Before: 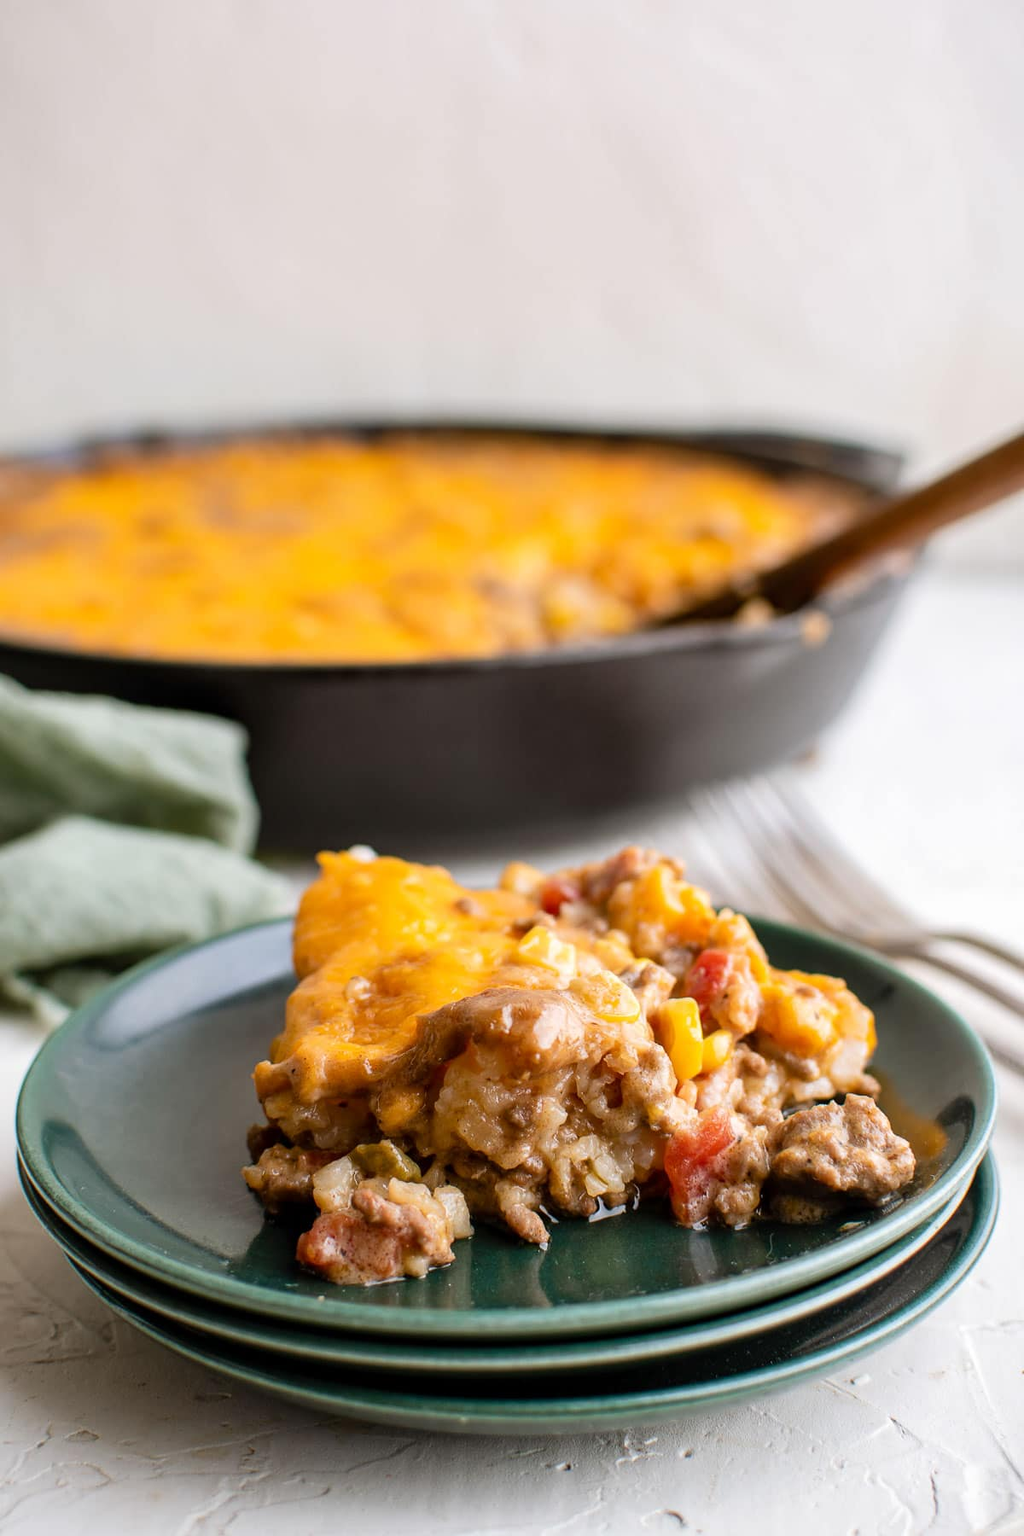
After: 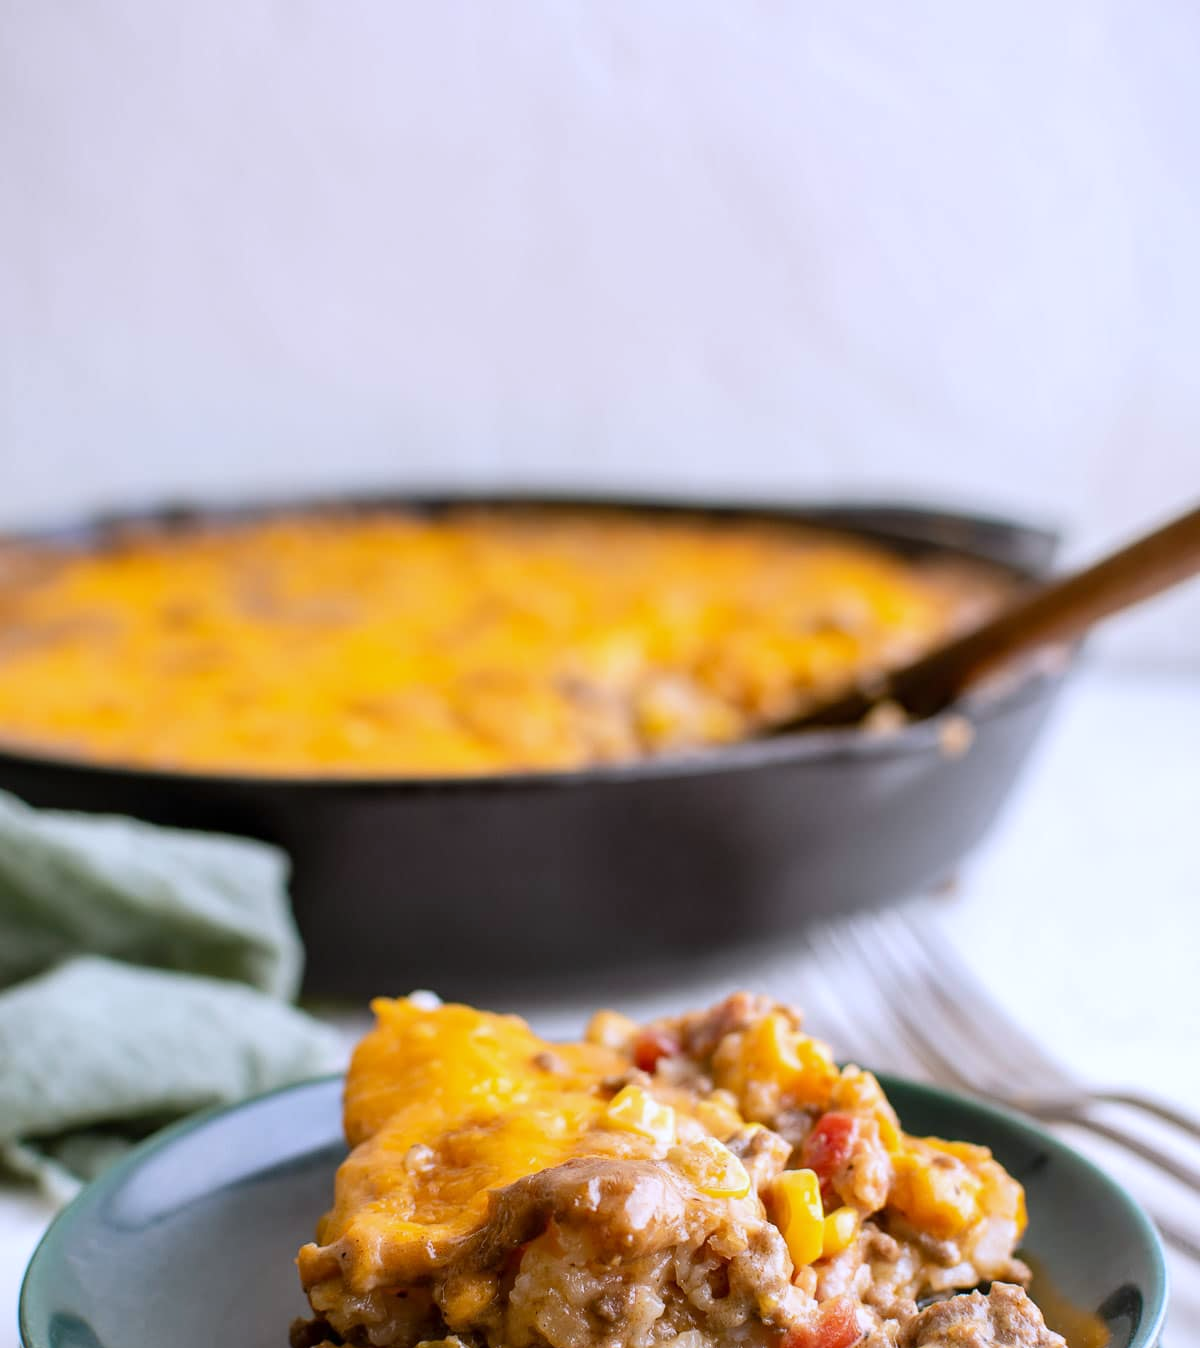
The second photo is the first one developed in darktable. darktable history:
crop: bottom 24.967%
white balance: red 0.967, blue 1.119, emerald 0.756
